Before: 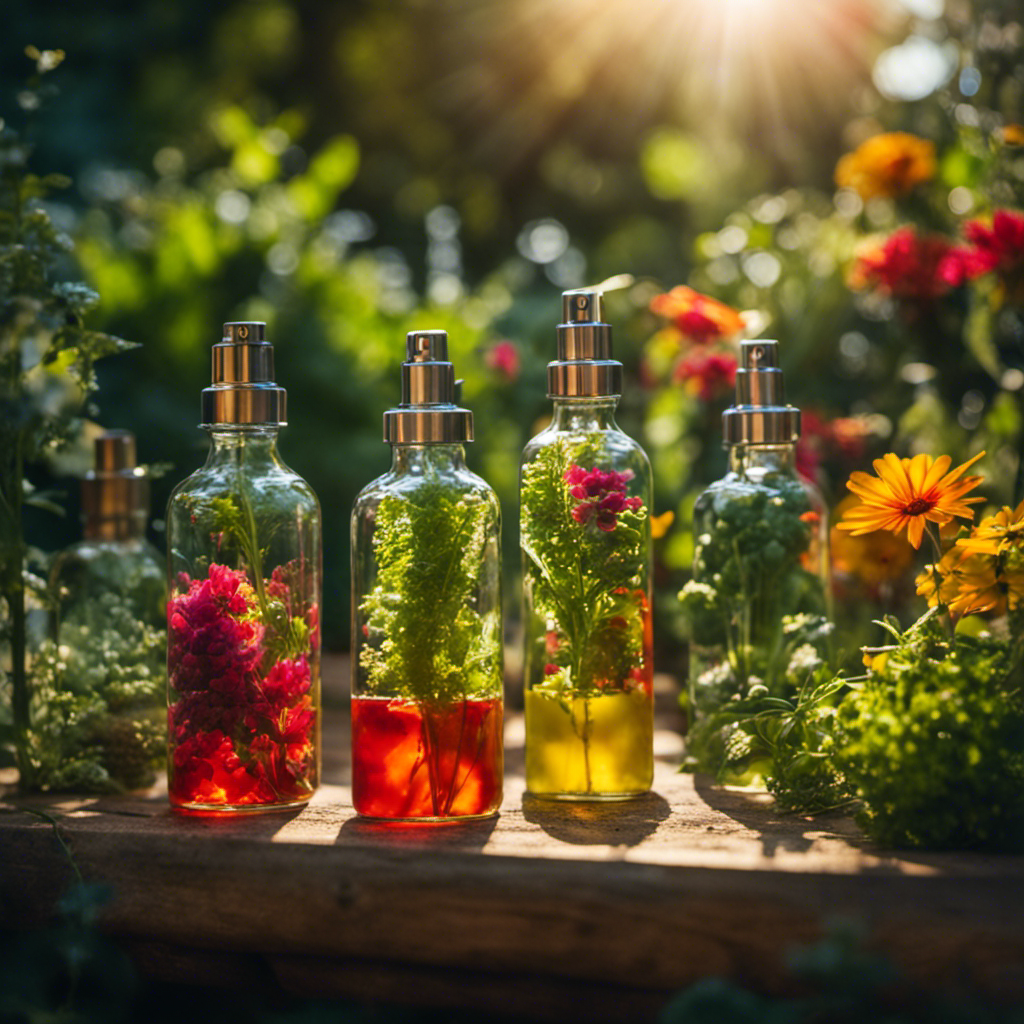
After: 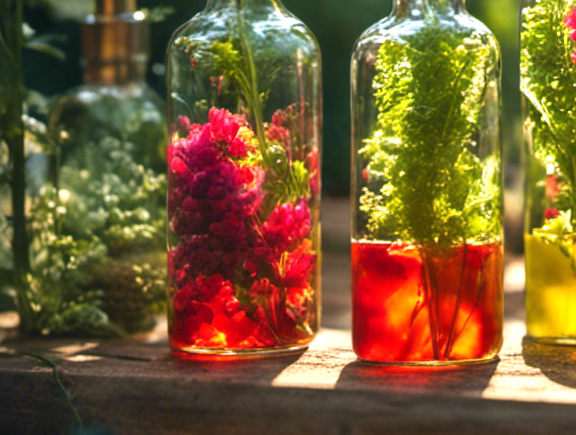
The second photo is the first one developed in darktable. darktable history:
exposure: exposure 0.631 EV, compensate highlight preservation false
crop: top 44.609%, right 43.678%, bottom 12.852%
